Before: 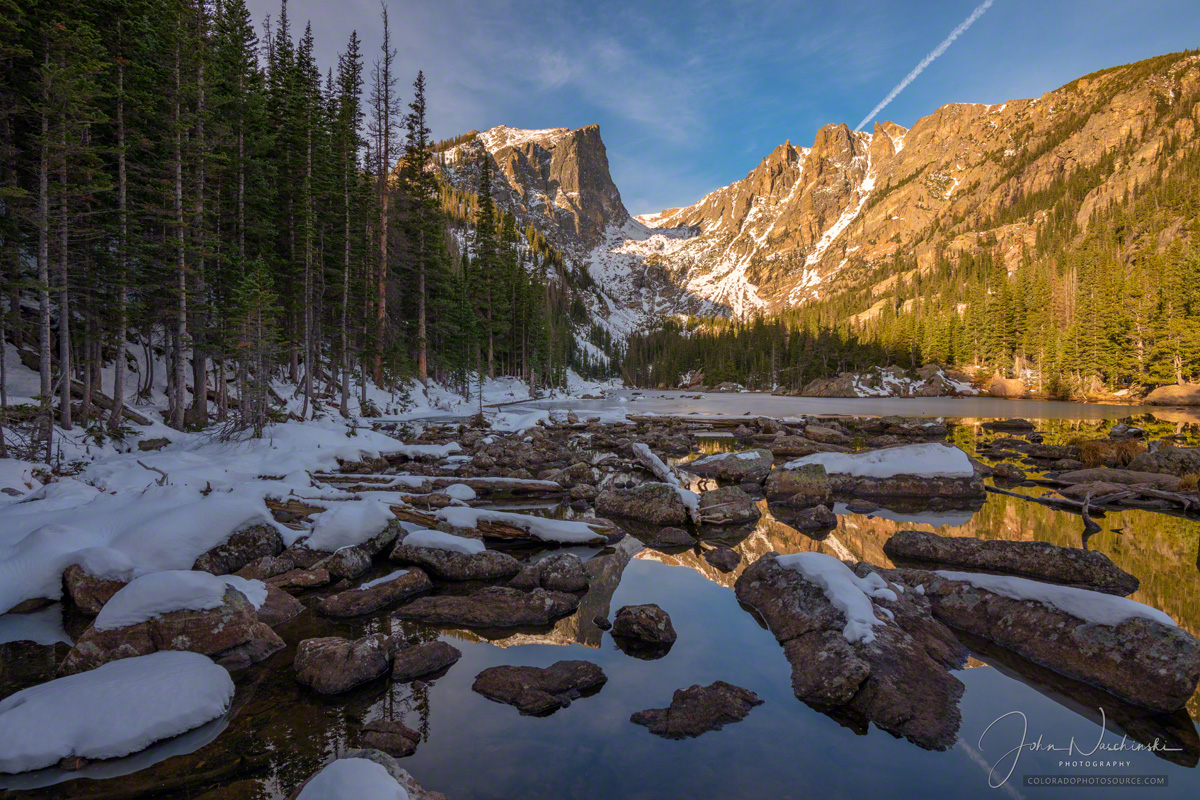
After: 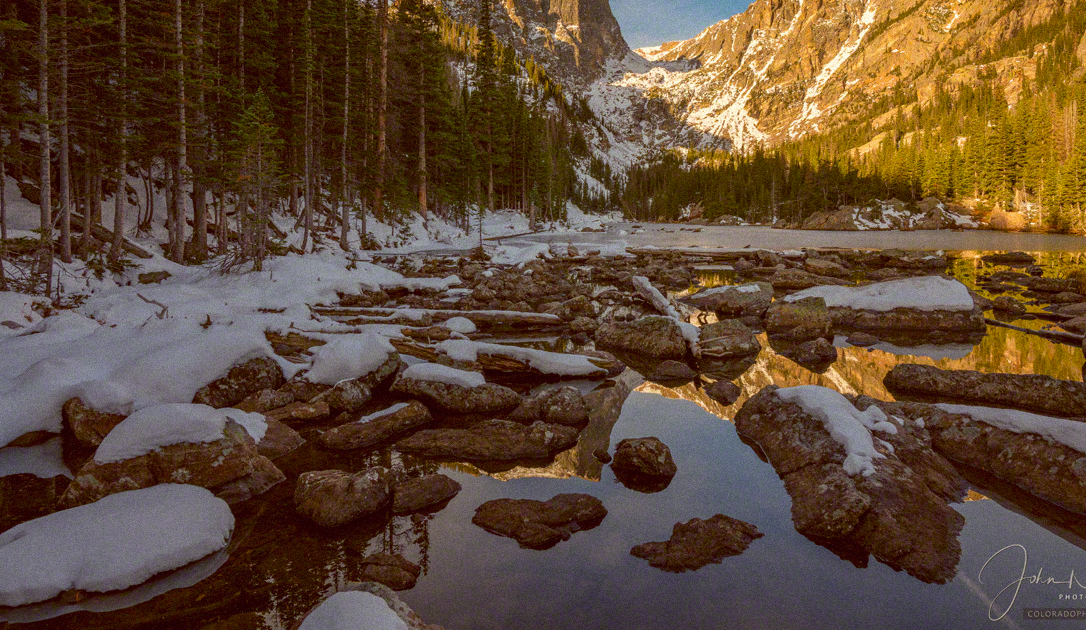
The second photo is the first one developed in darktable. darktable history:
grain: mid-tones bias 0%
color balance: lift [1.001, 1.007, 1, 0.993], gamma [1.023, 1.026, 1.01, 0.974], gain [0.964, 1.059, 1.073, 0.927]
crop: top 20.916%, right 9.437%, bottom 0.316%
